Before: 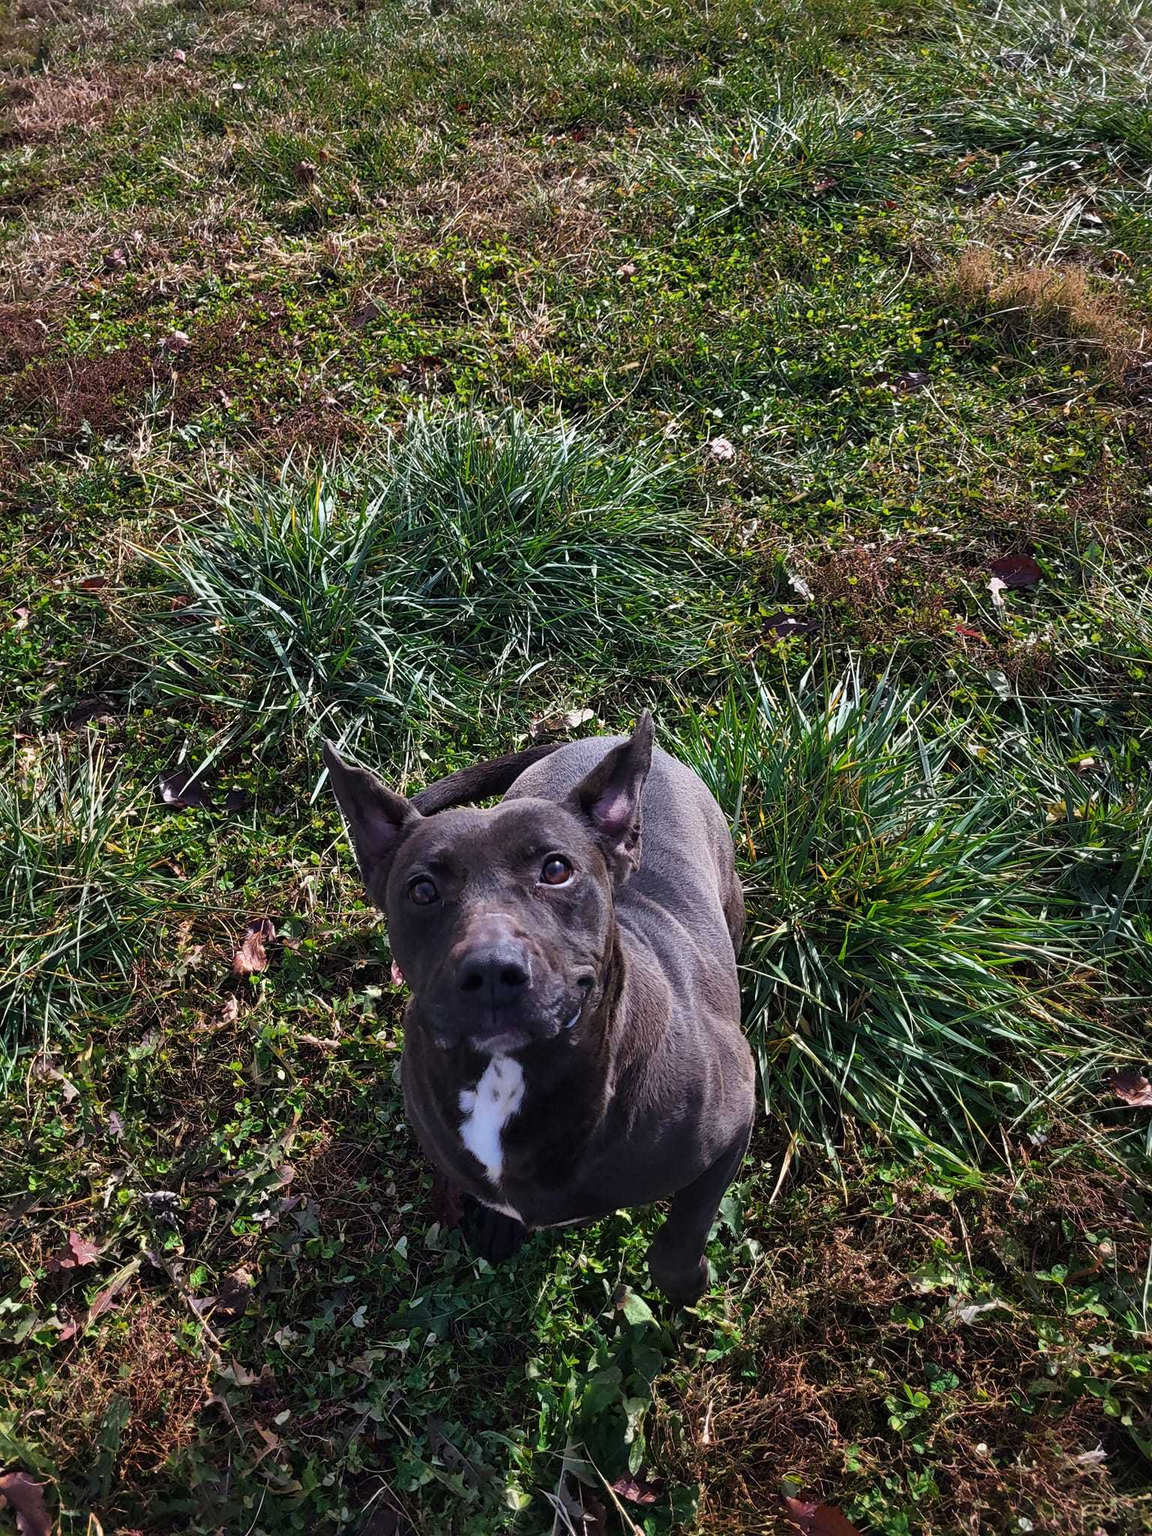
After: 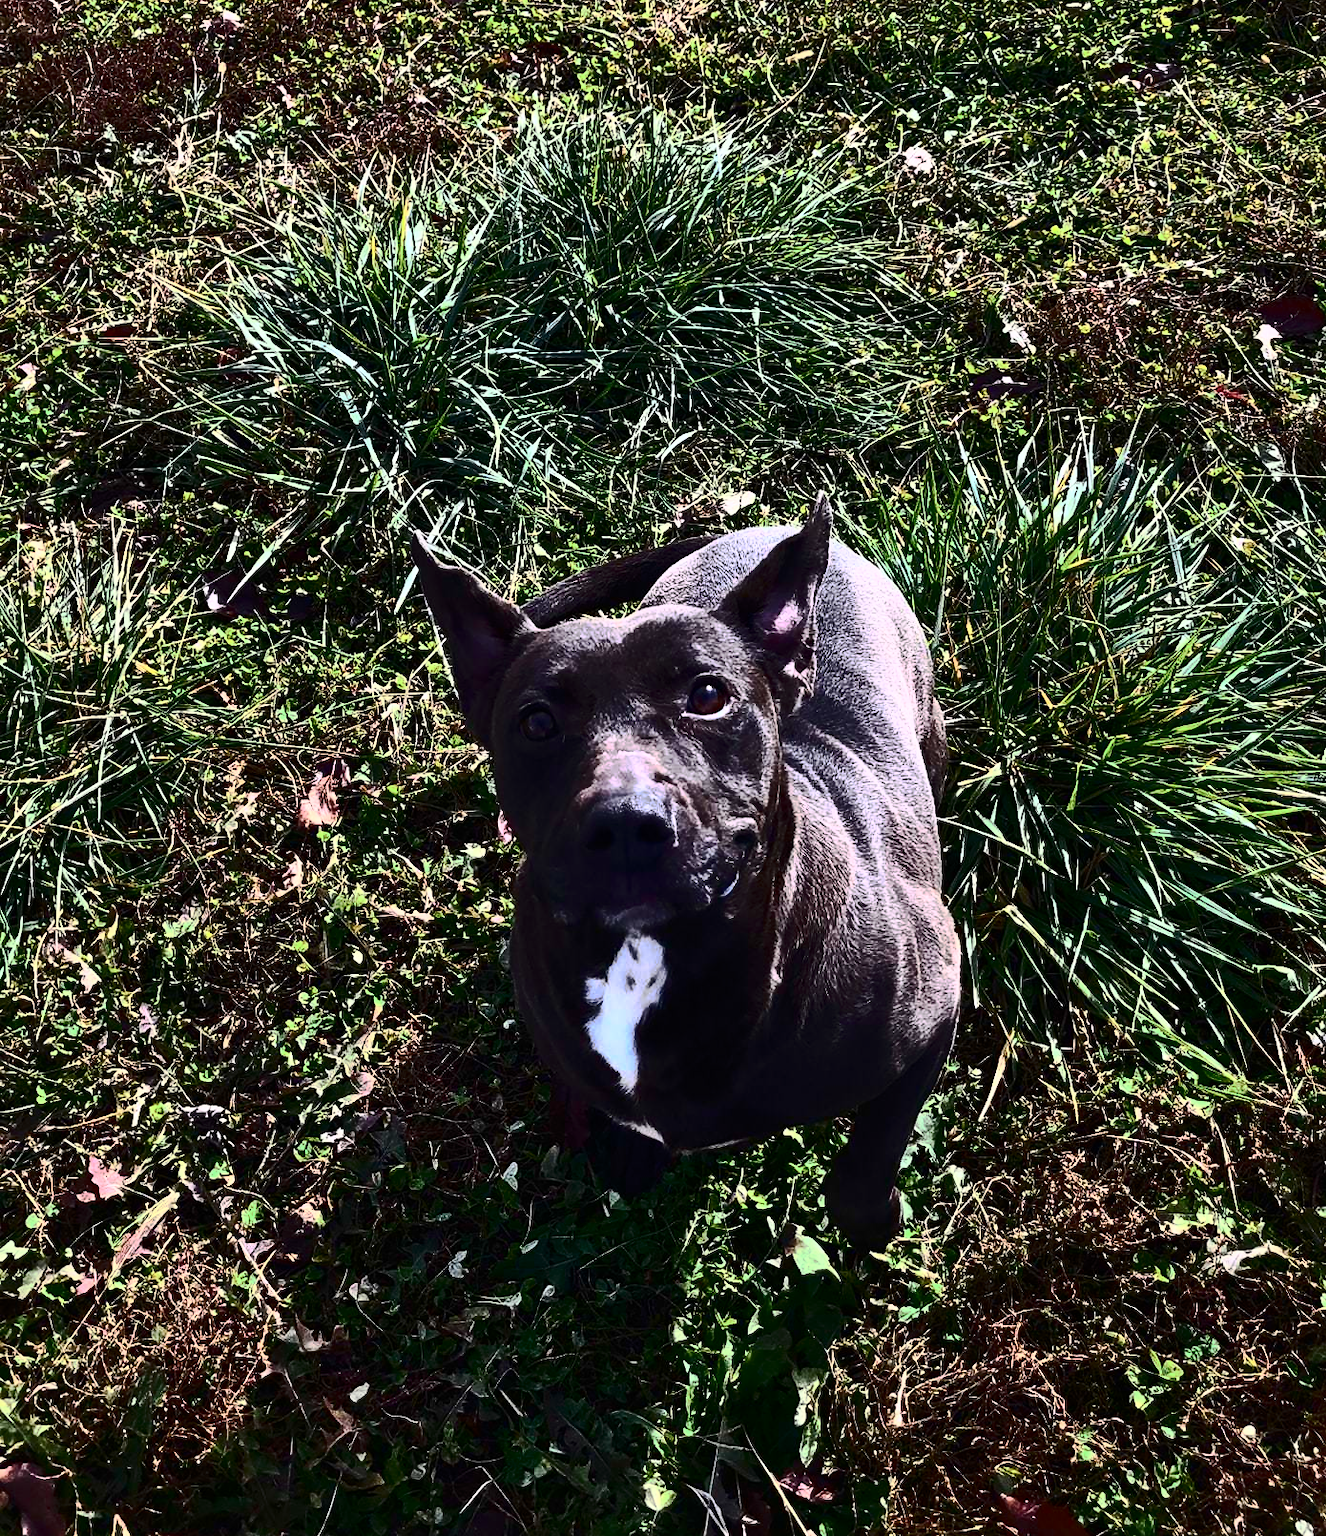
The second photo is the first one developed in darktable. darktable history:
tone curve: curves: ch0 [(0, 0) (0.003, 0.003) (0.011, 0.011) (0.025, 0.025) (0.044, 0.044) (0.069, 0.068) (0.1, 0.098) (0.136, 0.134) (0.177, 0.175) (0.224, 0.221) (0.277, 0.273) (0.335, 0.33) (0.399, 0.393) (0.468, 0.461) (0.543, 0.534) (0.623, 0.614) (0.709, 0.69) (0.801, 0.752) (0.898, 0.835) (1, 1)], preserve colors none
crop: top 21.035%, right 9.449%, bottom 0.346%
contrast brightness saturation: contrast 0.919, brightness 0.2
